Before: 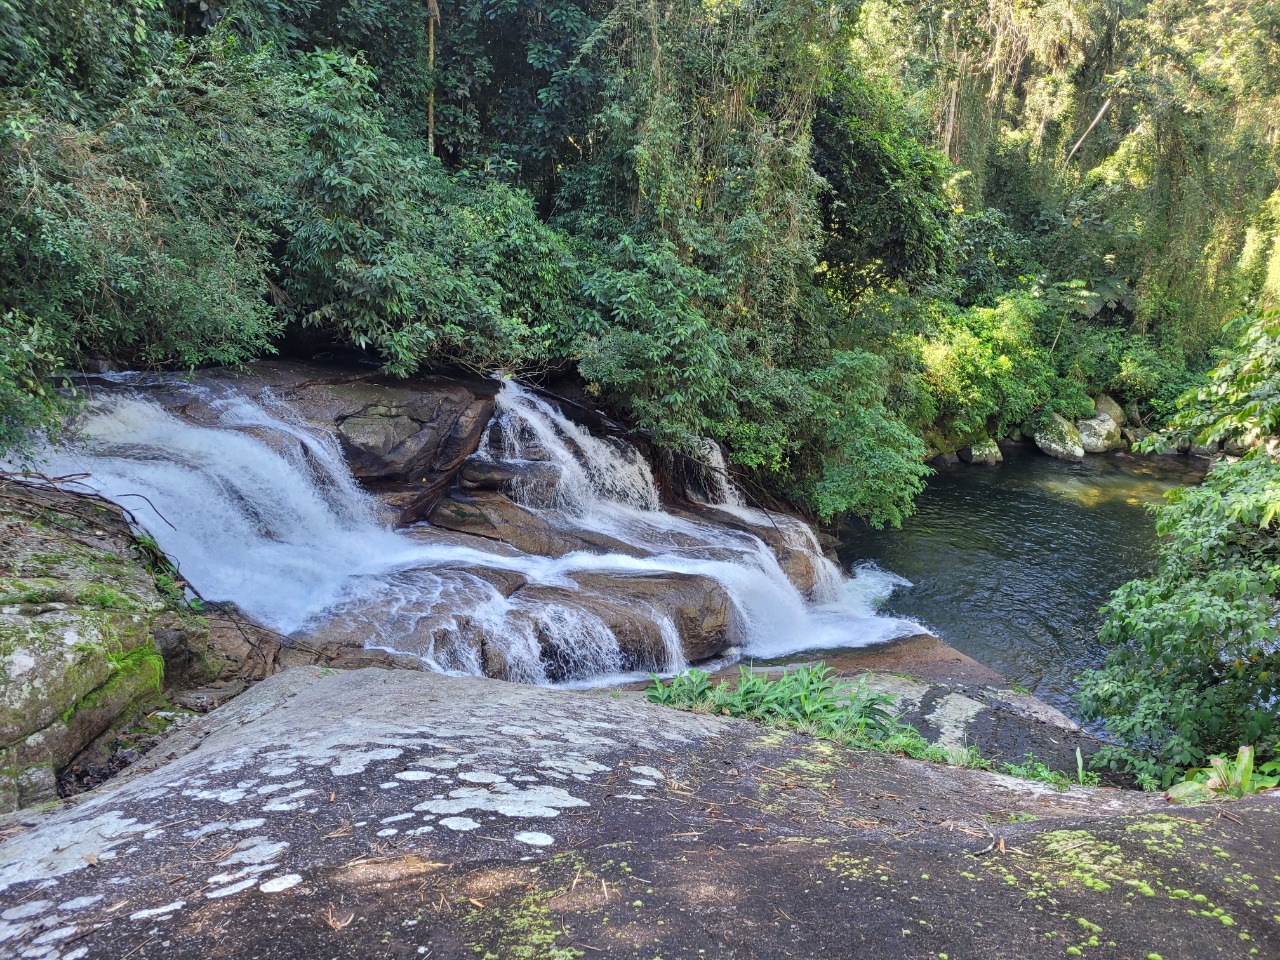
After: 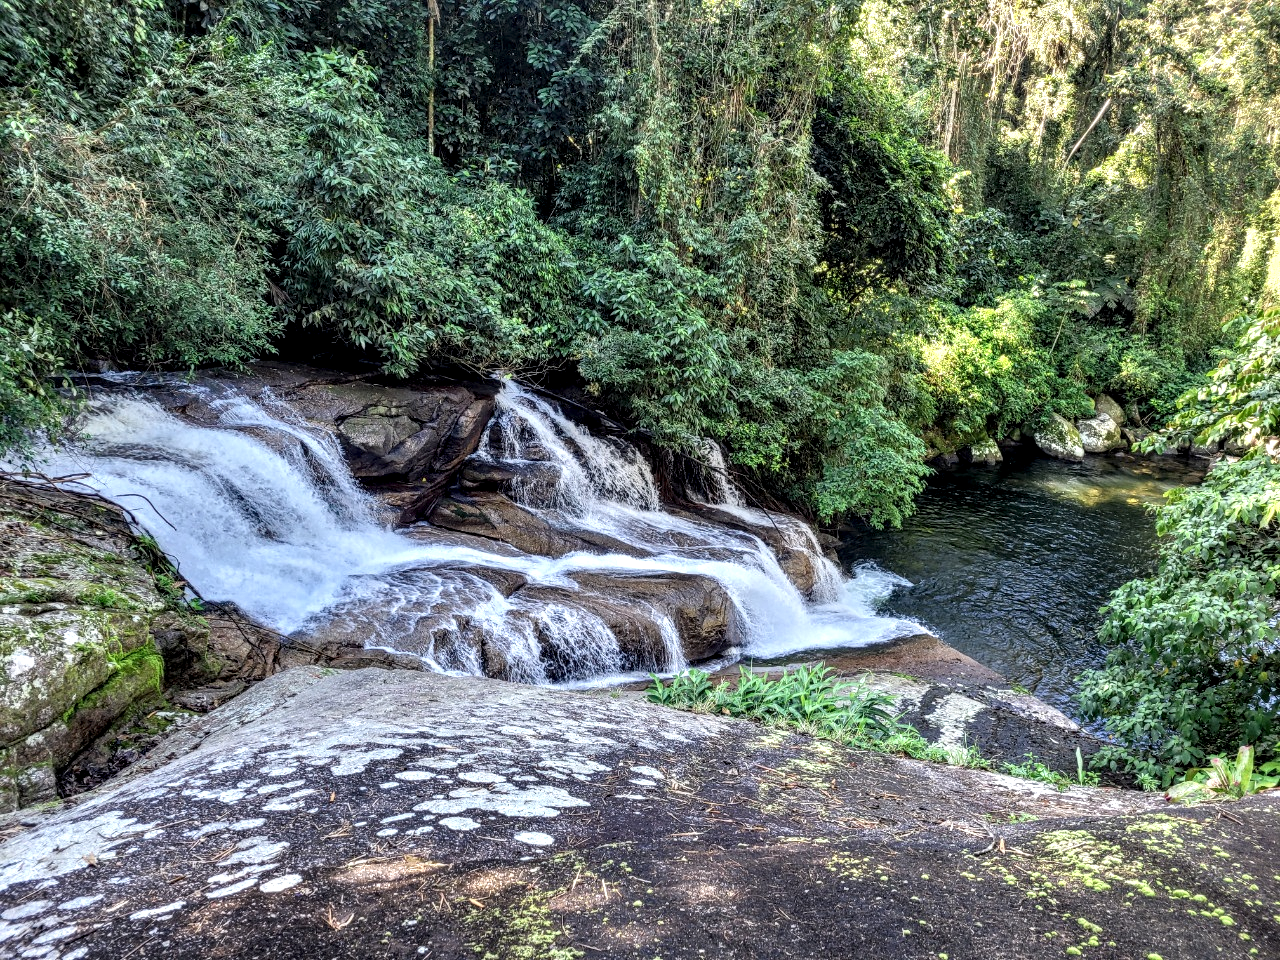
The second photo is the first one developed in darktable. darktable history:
local contrast: highlights 17%, detail 186%
